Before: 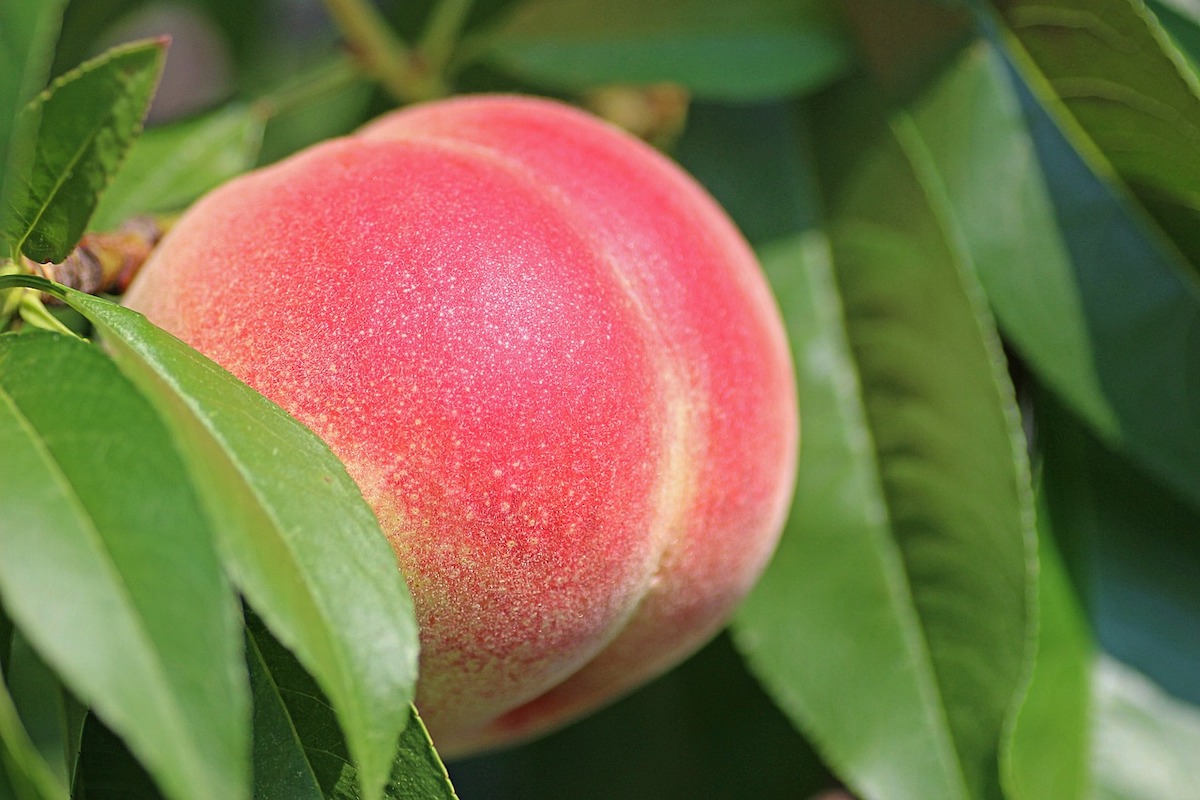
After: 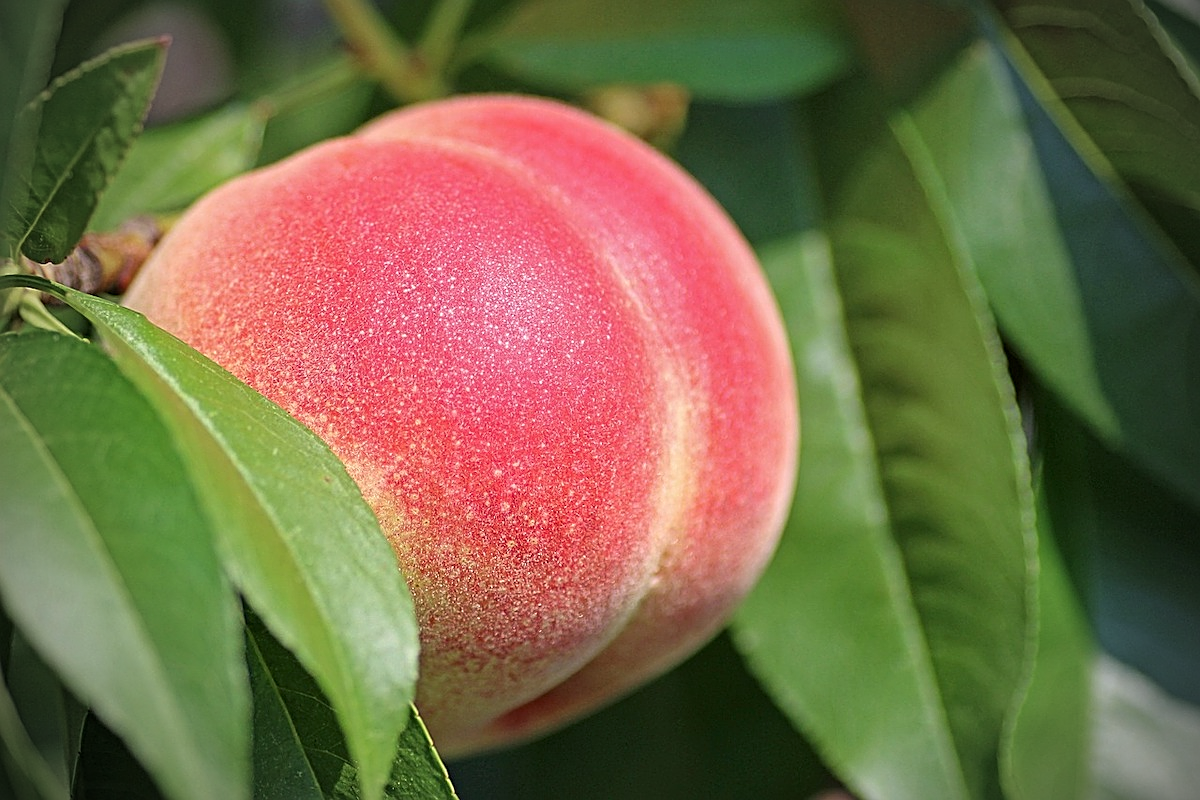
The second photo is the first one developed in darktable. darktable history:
sharpen: on, module defaults
vignetting: fall-off start 75%, brightness -0.692, width/height ratio 1.084
local contrast: mode bilateral grid, contrast 20, coarseness 50, detail 120%, midtone range 0.2
